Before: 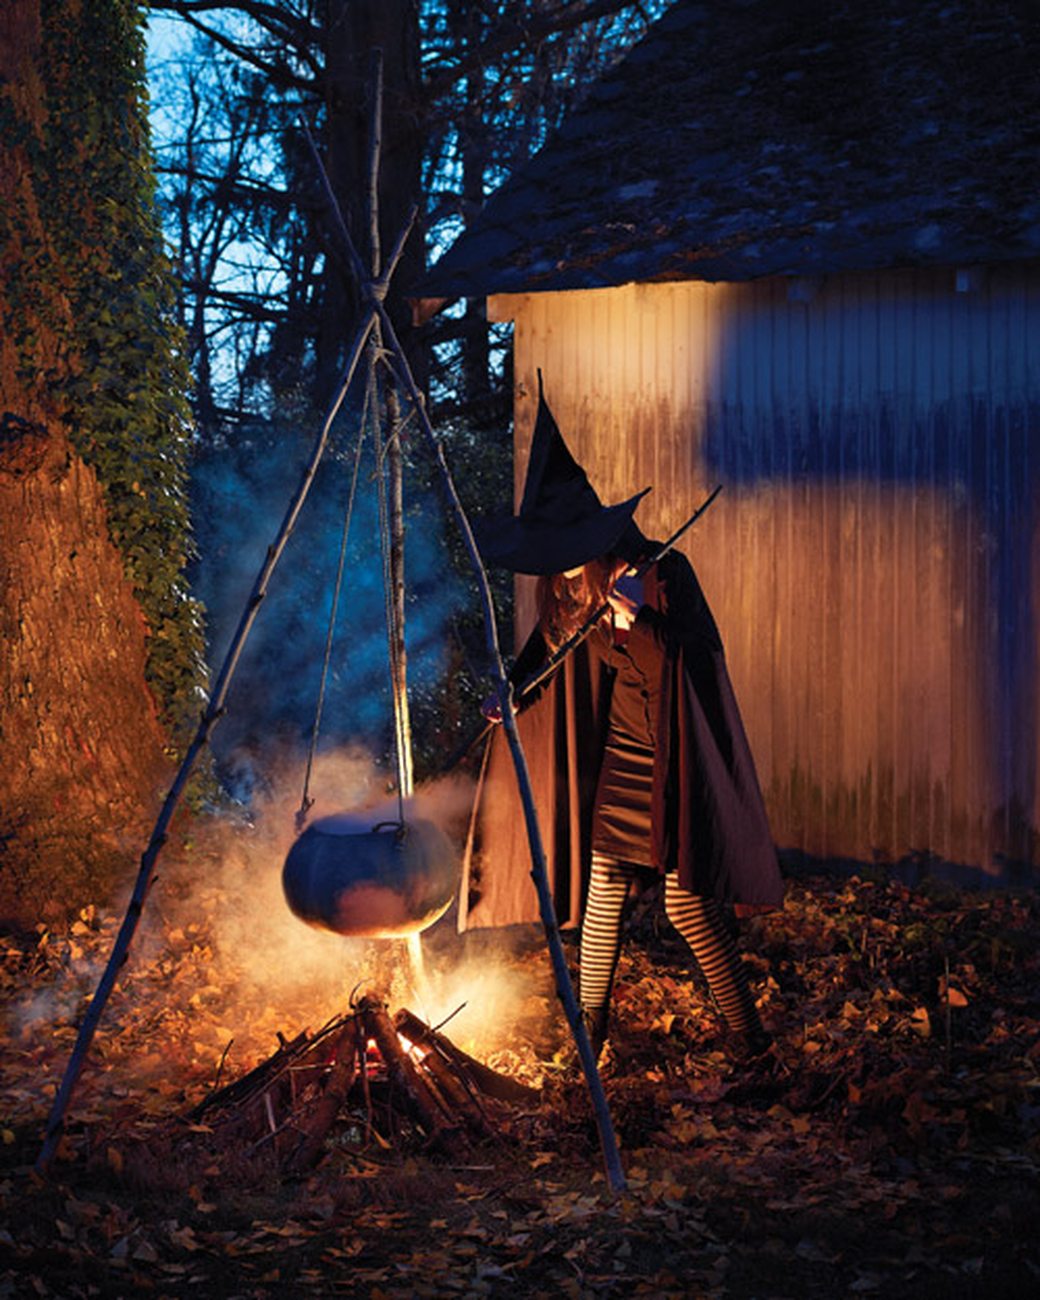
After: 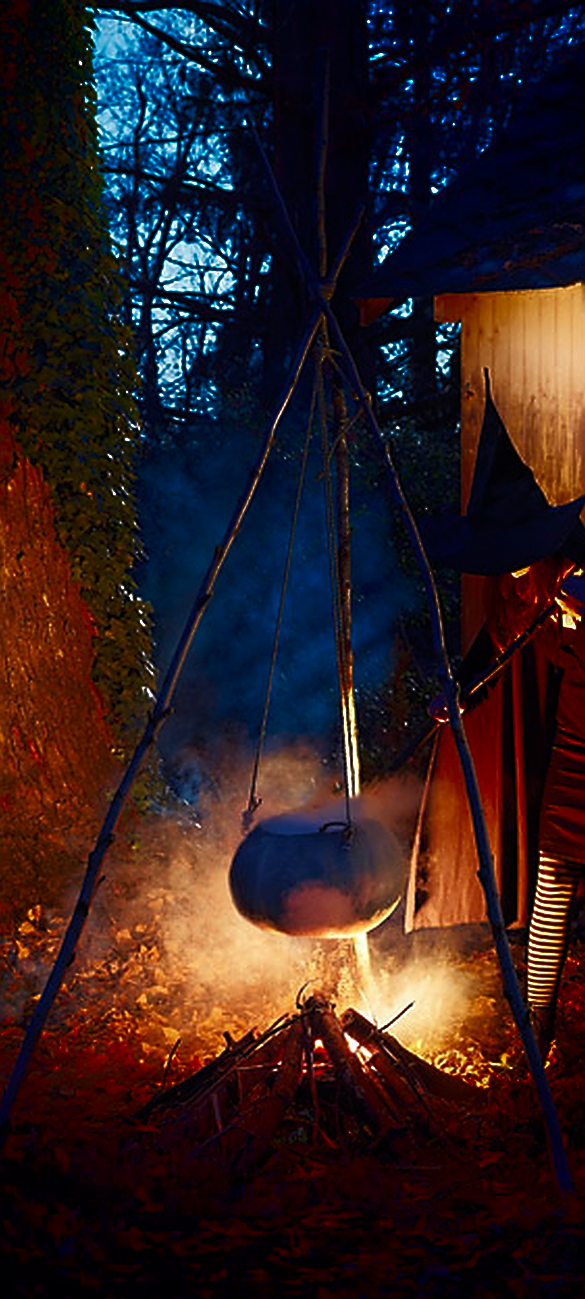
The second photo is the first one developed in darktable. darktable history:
shadows and highlights: shadows -90, highlights 90, soften with gaussian
crop: left 5.114%, right 38.589%
sharpen: radius 1.4, amount 1.25, threshold 0.7
